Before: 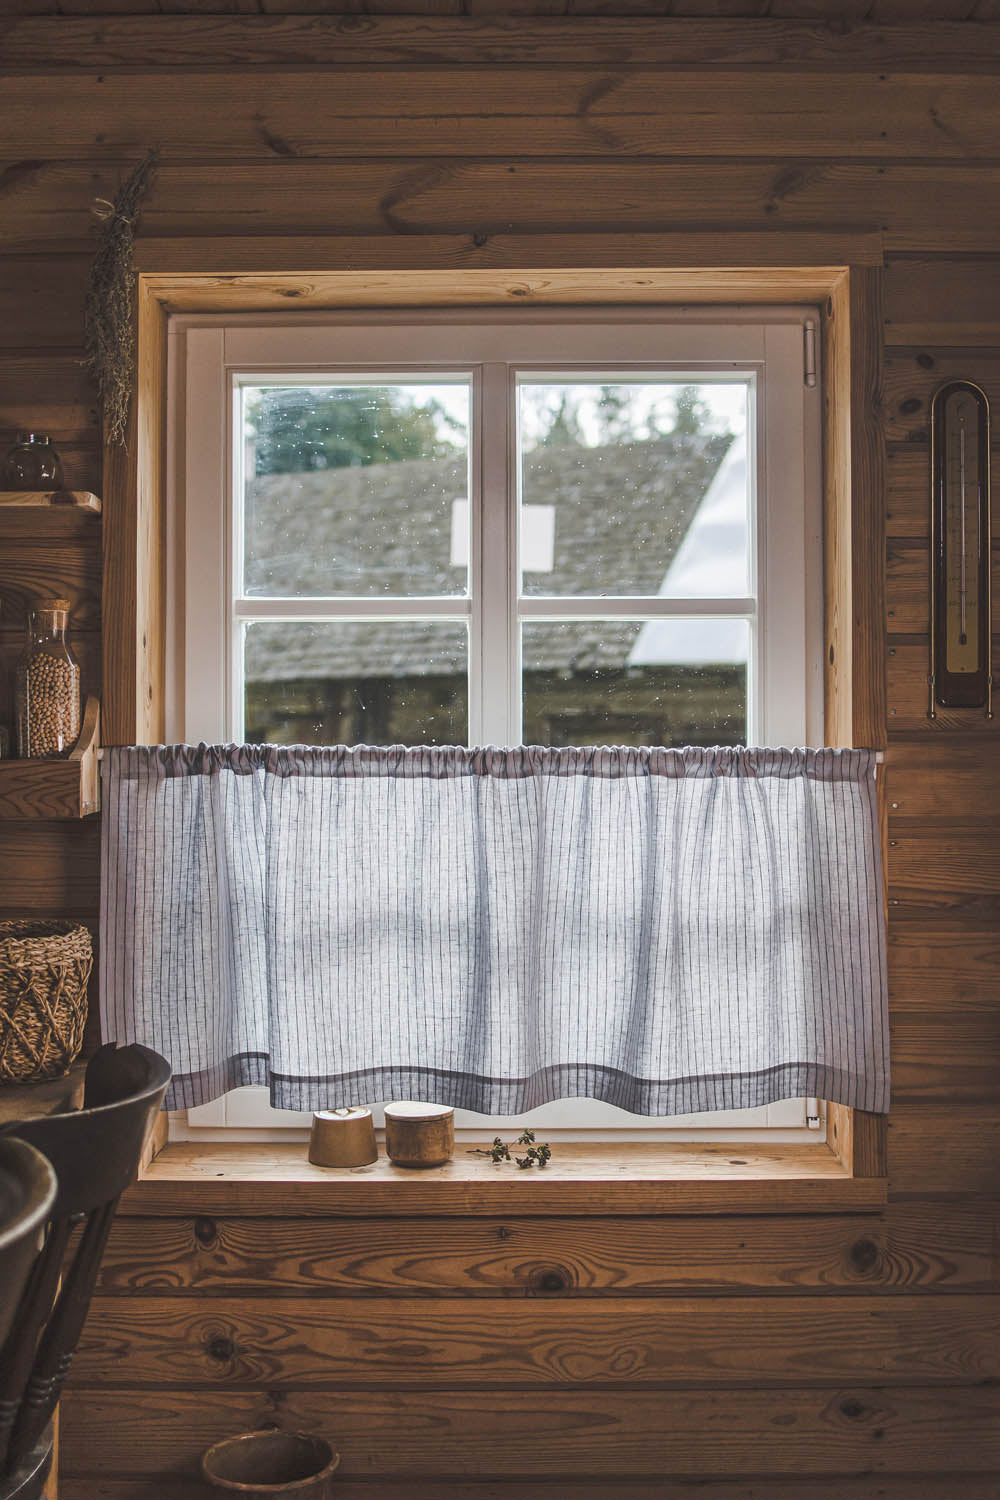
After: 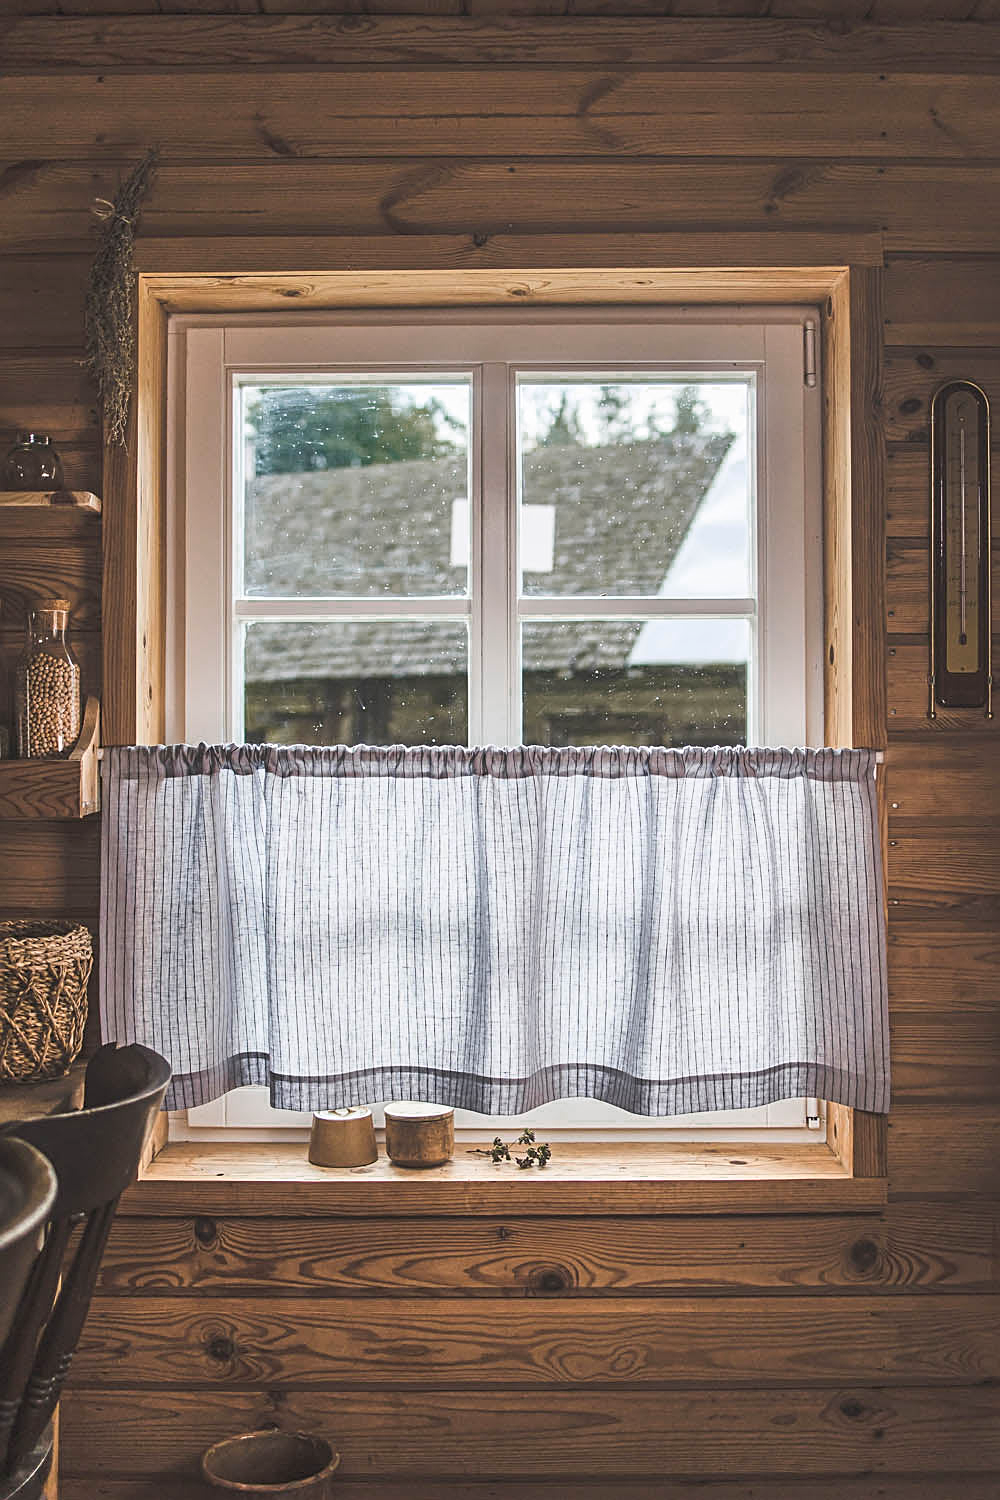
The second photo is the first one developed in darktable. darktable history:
sharpen: on, module defaults
base curve: curves: ch0 [(0, 0) (0.666, 0.806) (1, 1)]
color zones: curves: ch0 [(0.25, 0.5) (0.347, 0.092) (0.75, 0.5)]; ch1 [(0.25, 0.5) (0.33, 0.51) (0.75, 0.5)]
